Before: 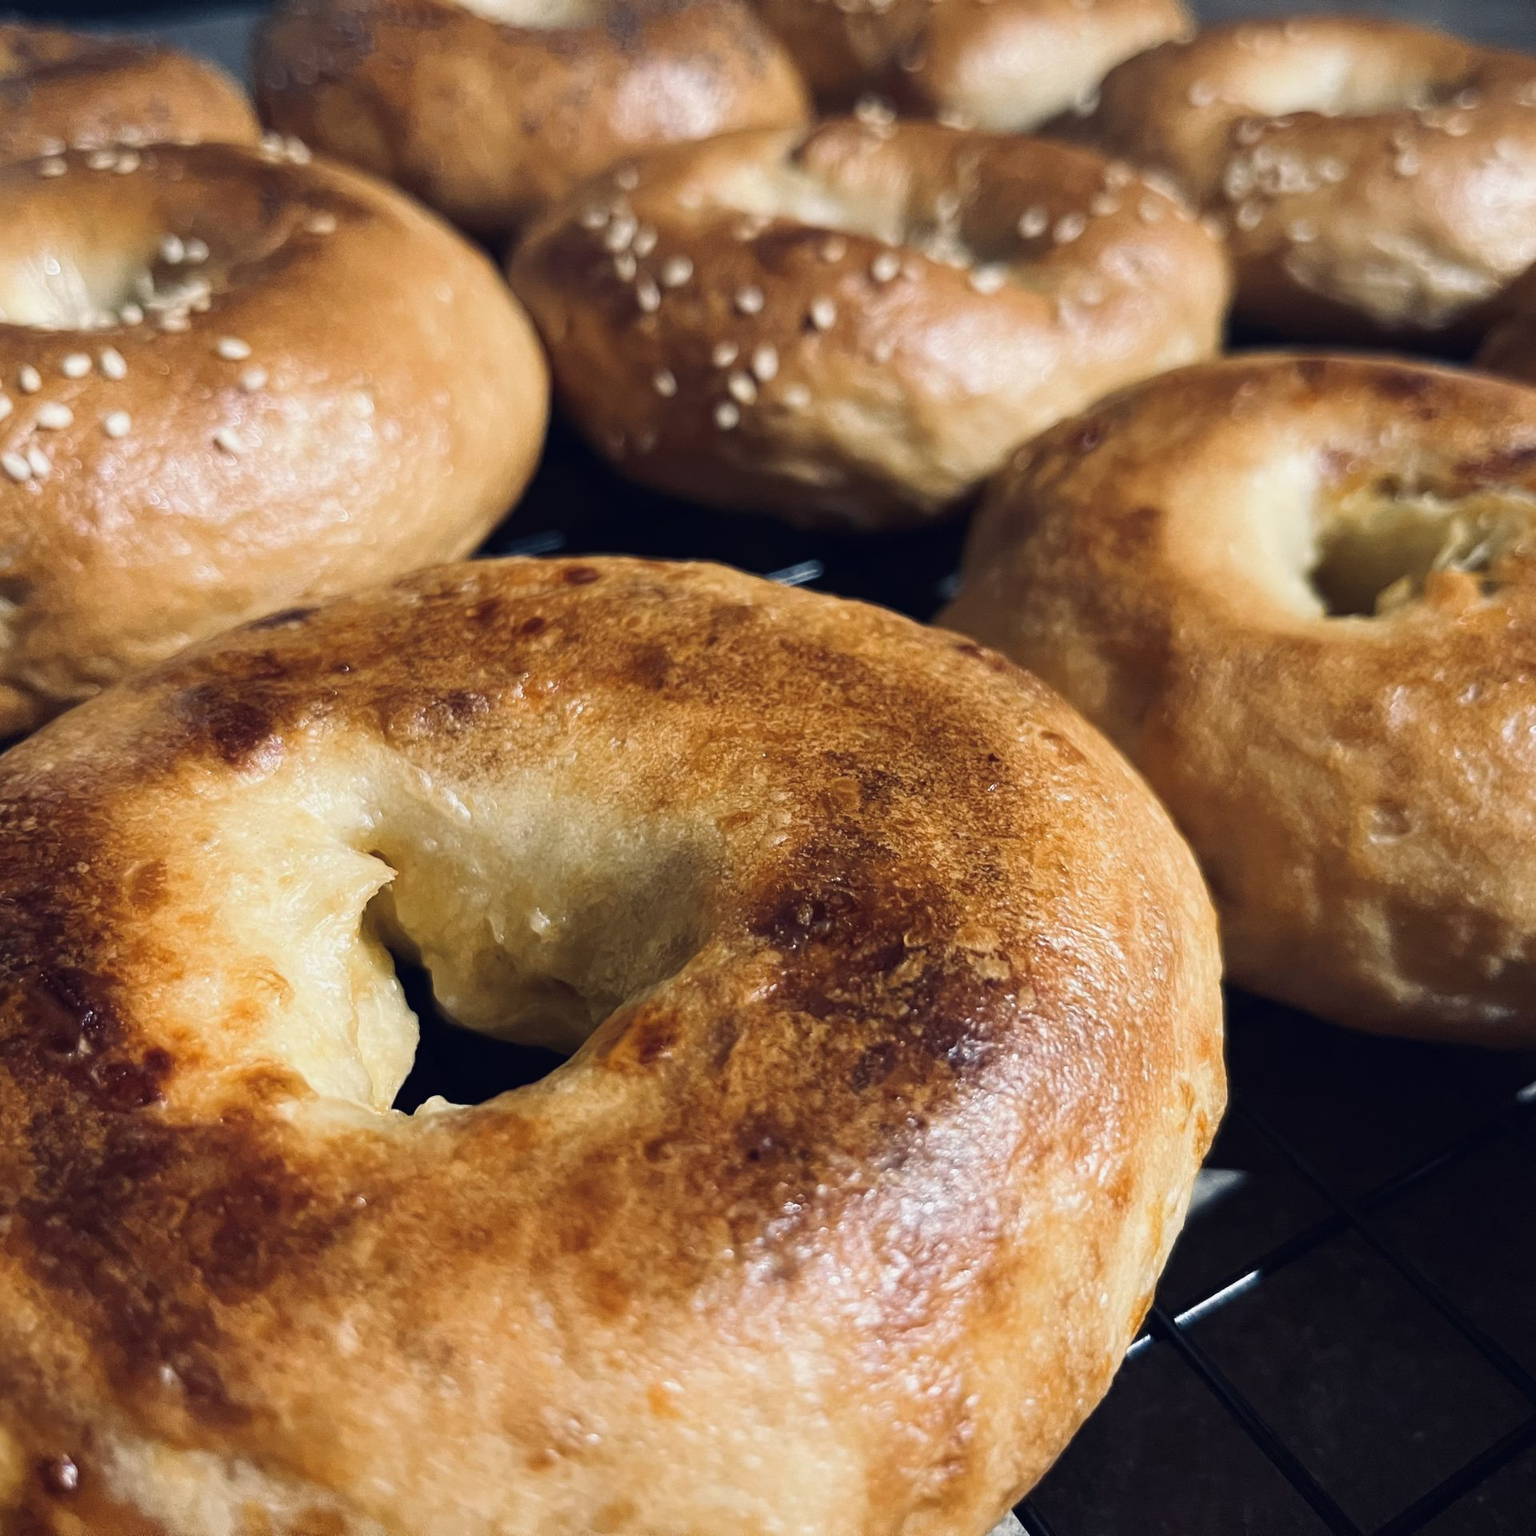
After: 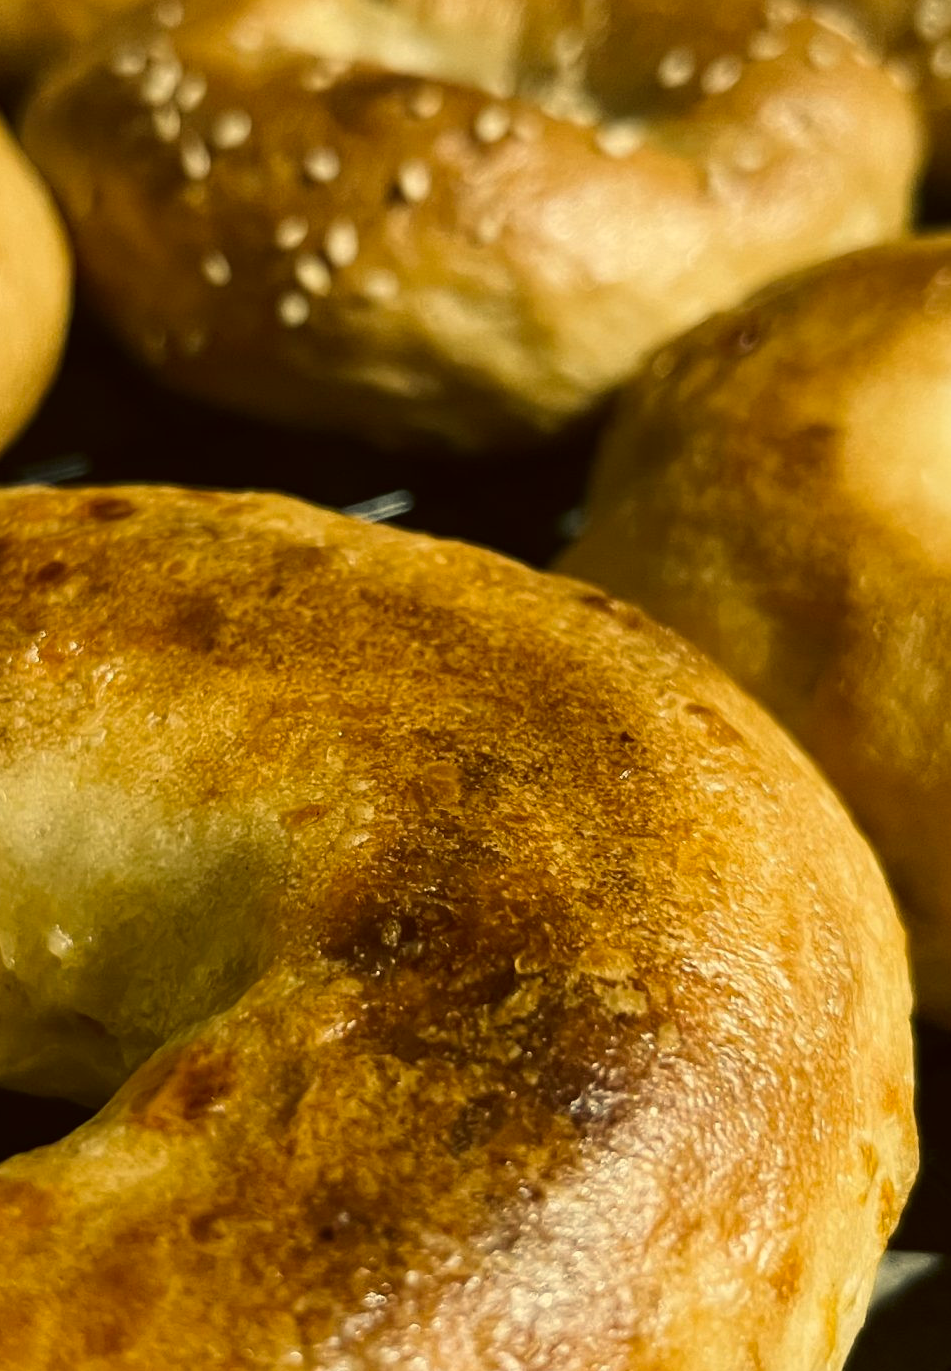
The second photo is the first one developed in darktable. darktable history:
crop: left 32.075%, top 10.976%, right 18.355%, bottom 17.596%
color correction: highlights a* 0.162, highlights b* 29.53, shadows a* -0.162, shadows b* 21.09
